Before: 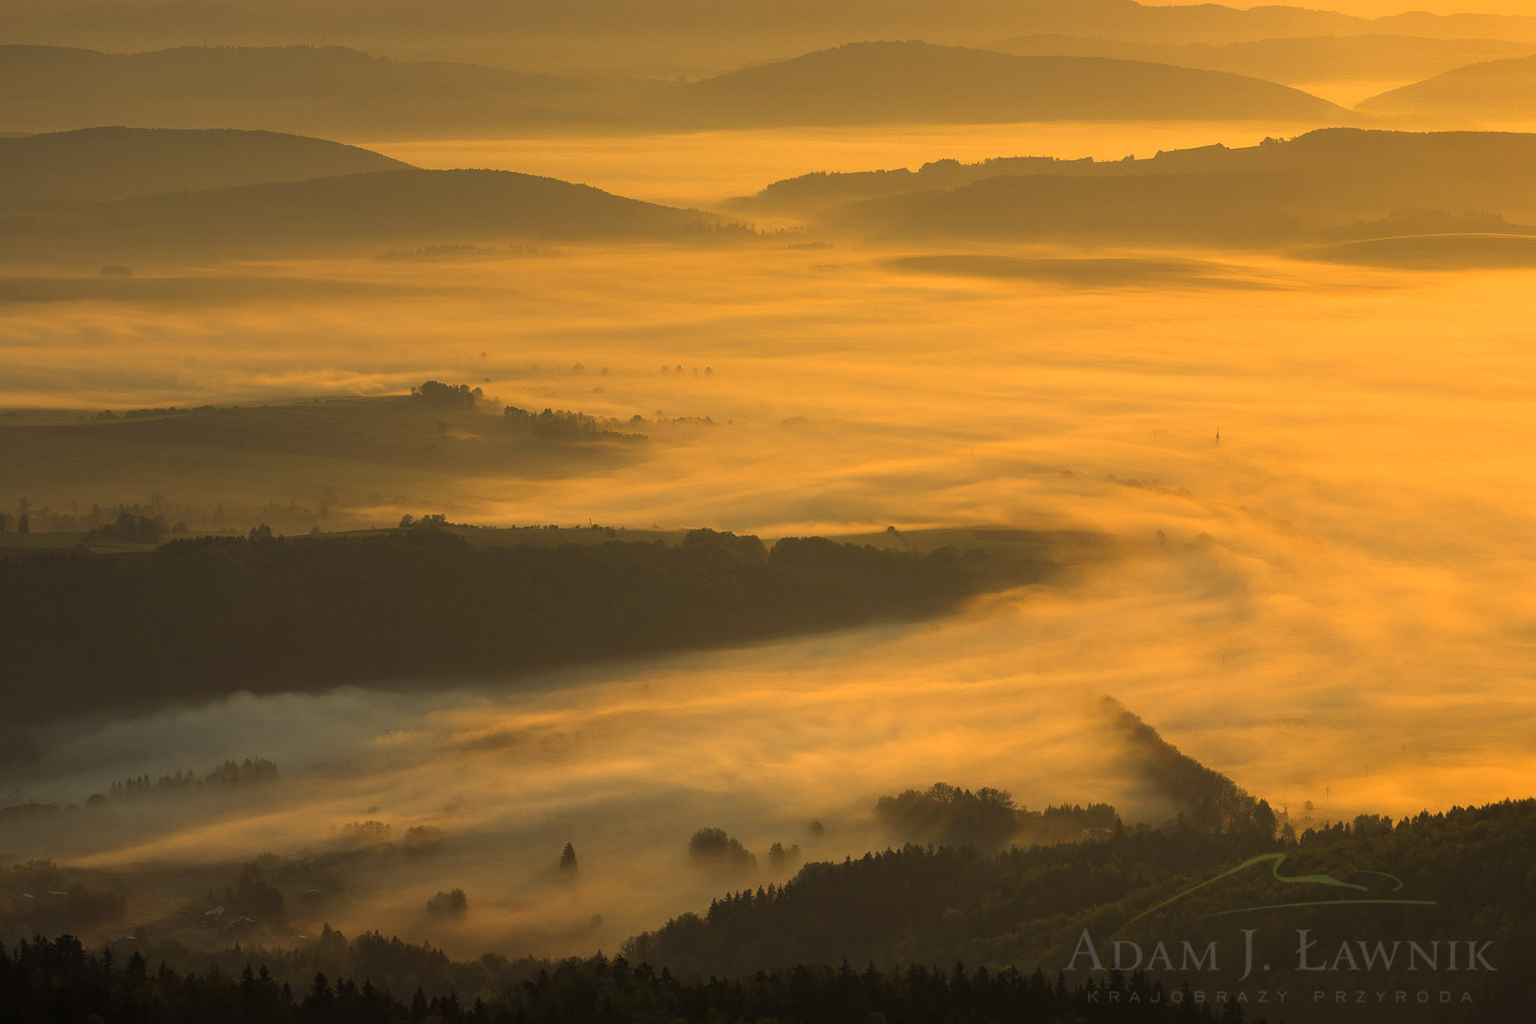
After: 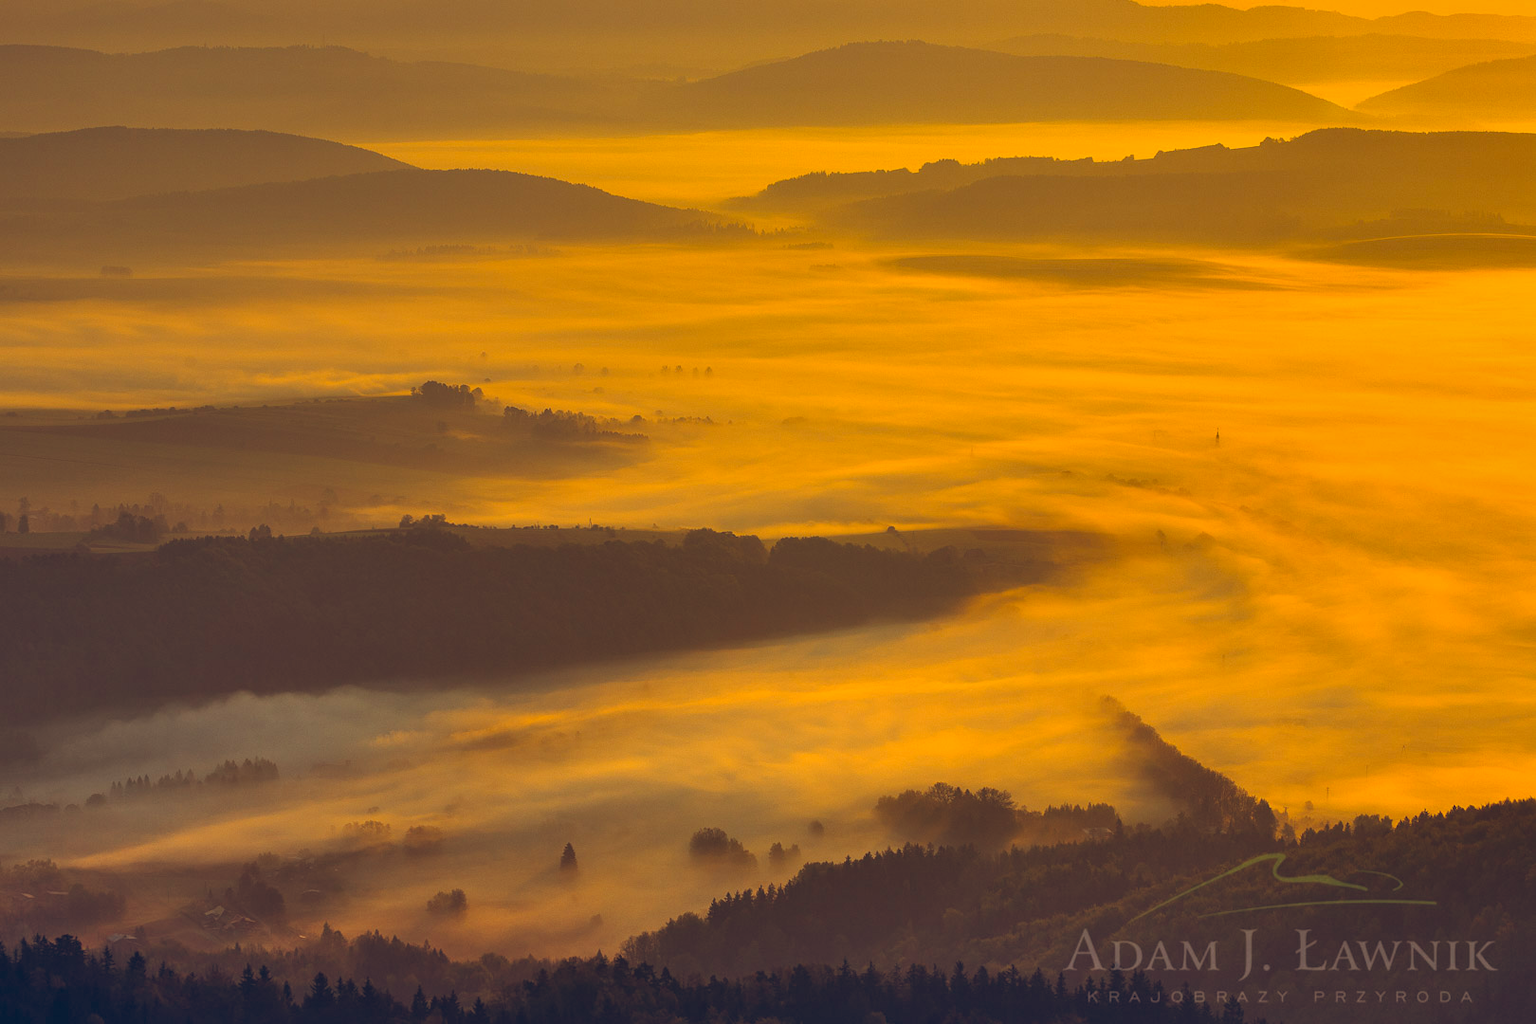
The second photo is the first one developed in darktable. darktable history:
shadows and highlights: soften with gaussian
color balance: output saturation 120%
color balance rgb: shadows lift › chroma 9.92%, shadows lift › hue 45.12°, power › luminance 3.26%, power › hue 231.93°, global offset › luminance 0.4%, global offset › chroma 0.21%, global offset › hue 255.02°
